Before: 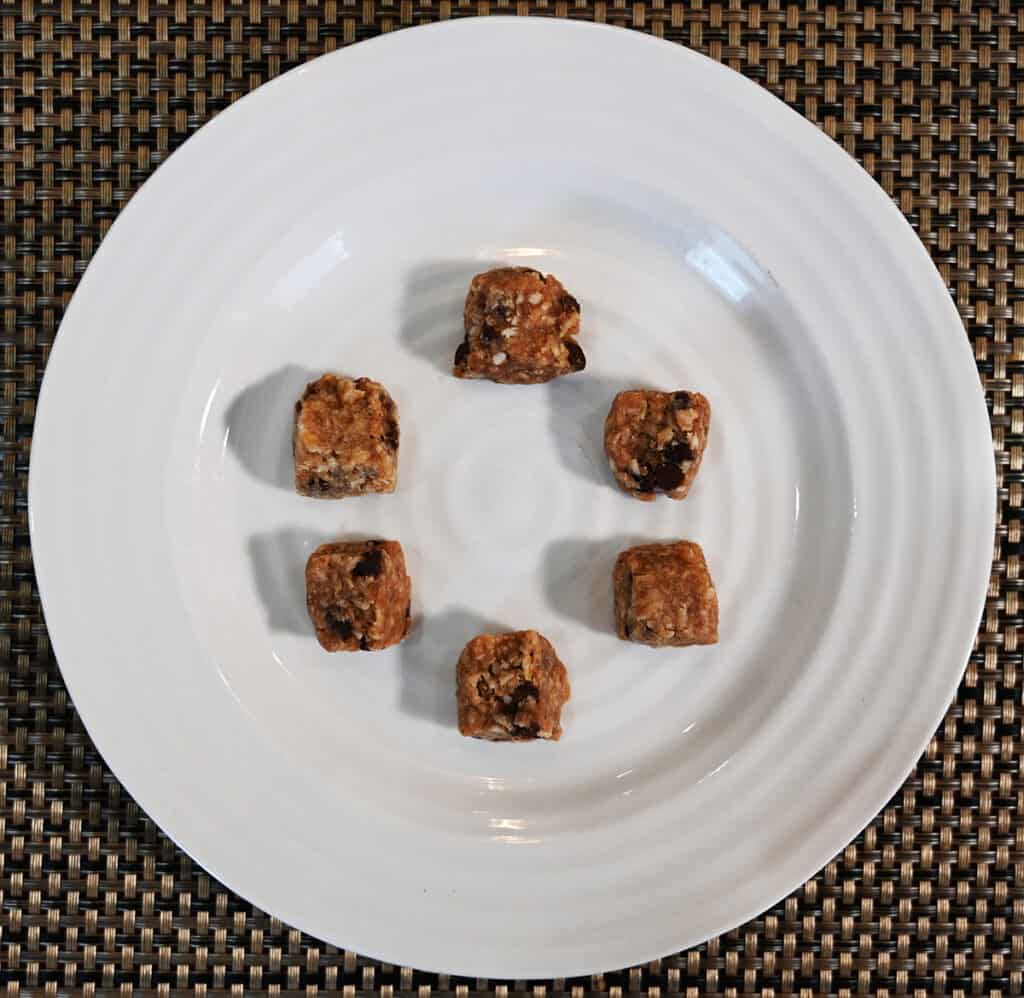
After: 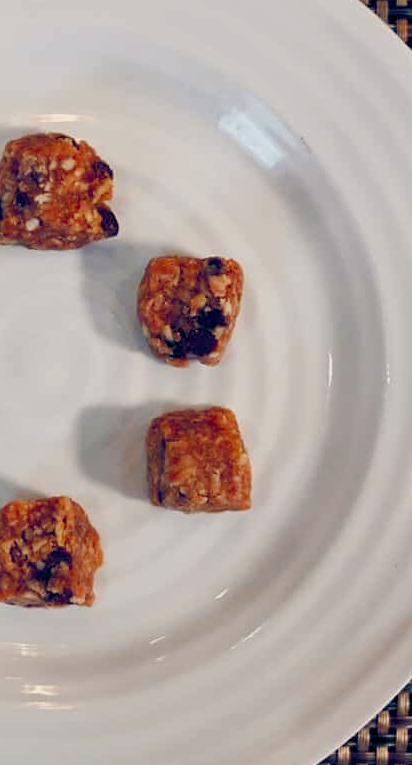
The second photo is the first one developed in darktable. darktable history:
color balance rgb: highlights gain › chroma 2.227%, highlights gain › hue 74.54°, global offset › chroma 0.245%, global offset › hue 258.06°, perceptual saturation grading › global saturation 20%, perceptual saturation grading › highlights -25.79%, perceptual saturation grading › shadows 49.543%, perceptual brilliance grading › global brilliance 2.519%, perceptual brilliance grading › highlights -2.468%, perceptual brilliance grading › shadows 2.743%, contrast -9.521%
crop: left 45.677%, top 13.484%, right 14.087%, bottom 9.824%
color correction: highlights b* 0.059, saturation 0.983
